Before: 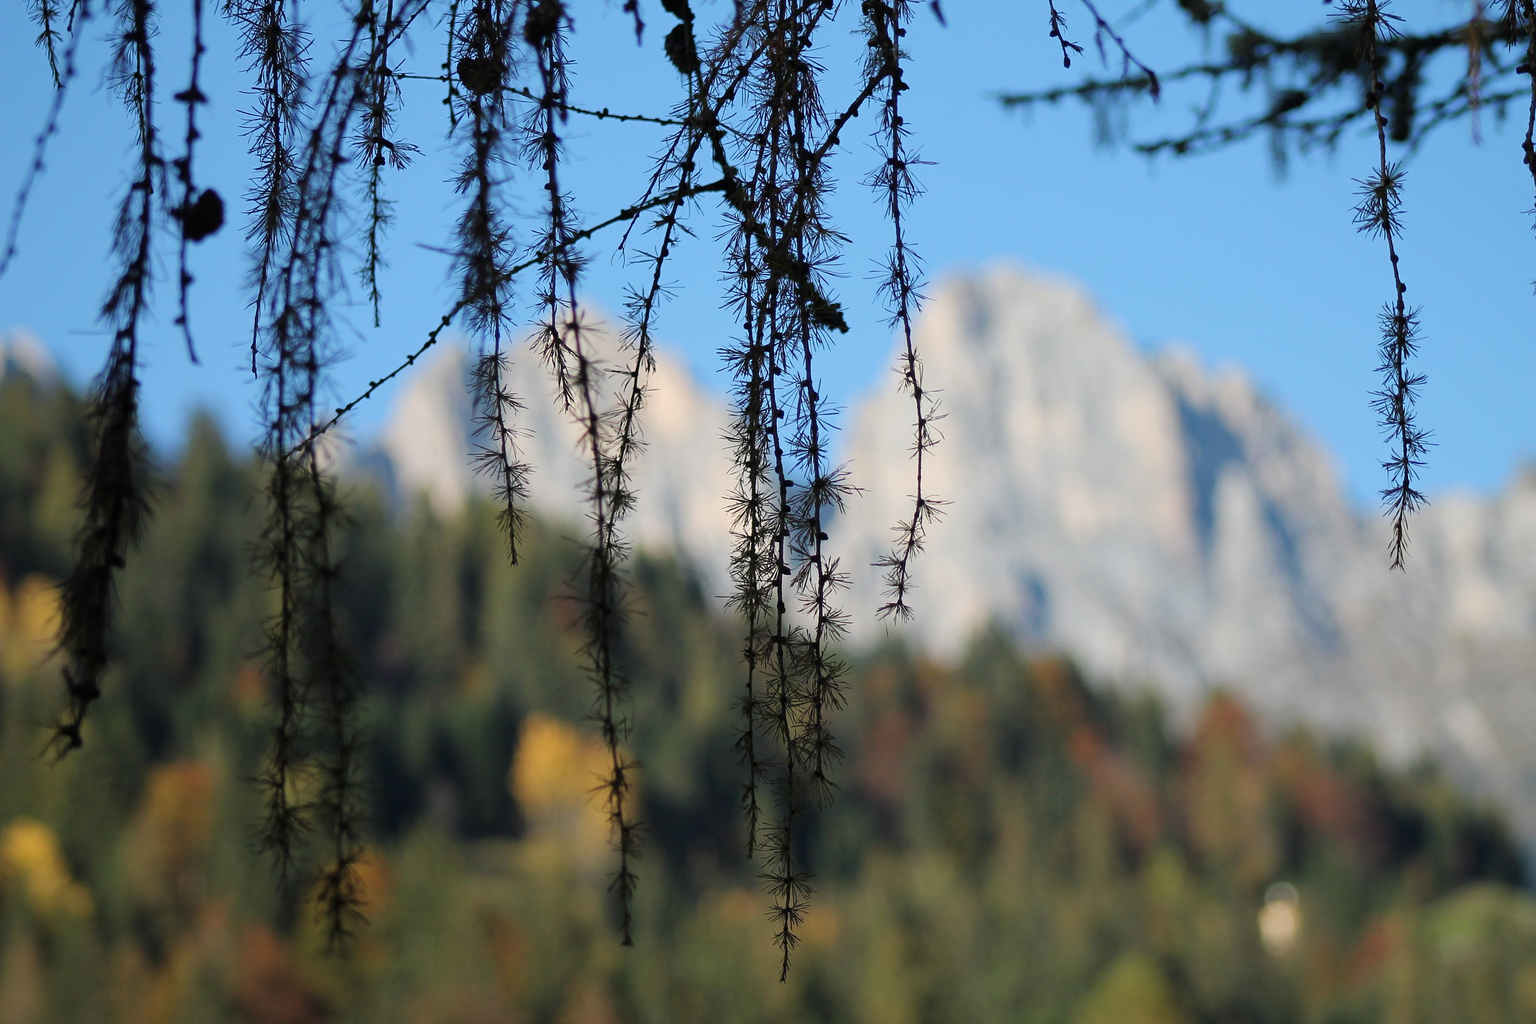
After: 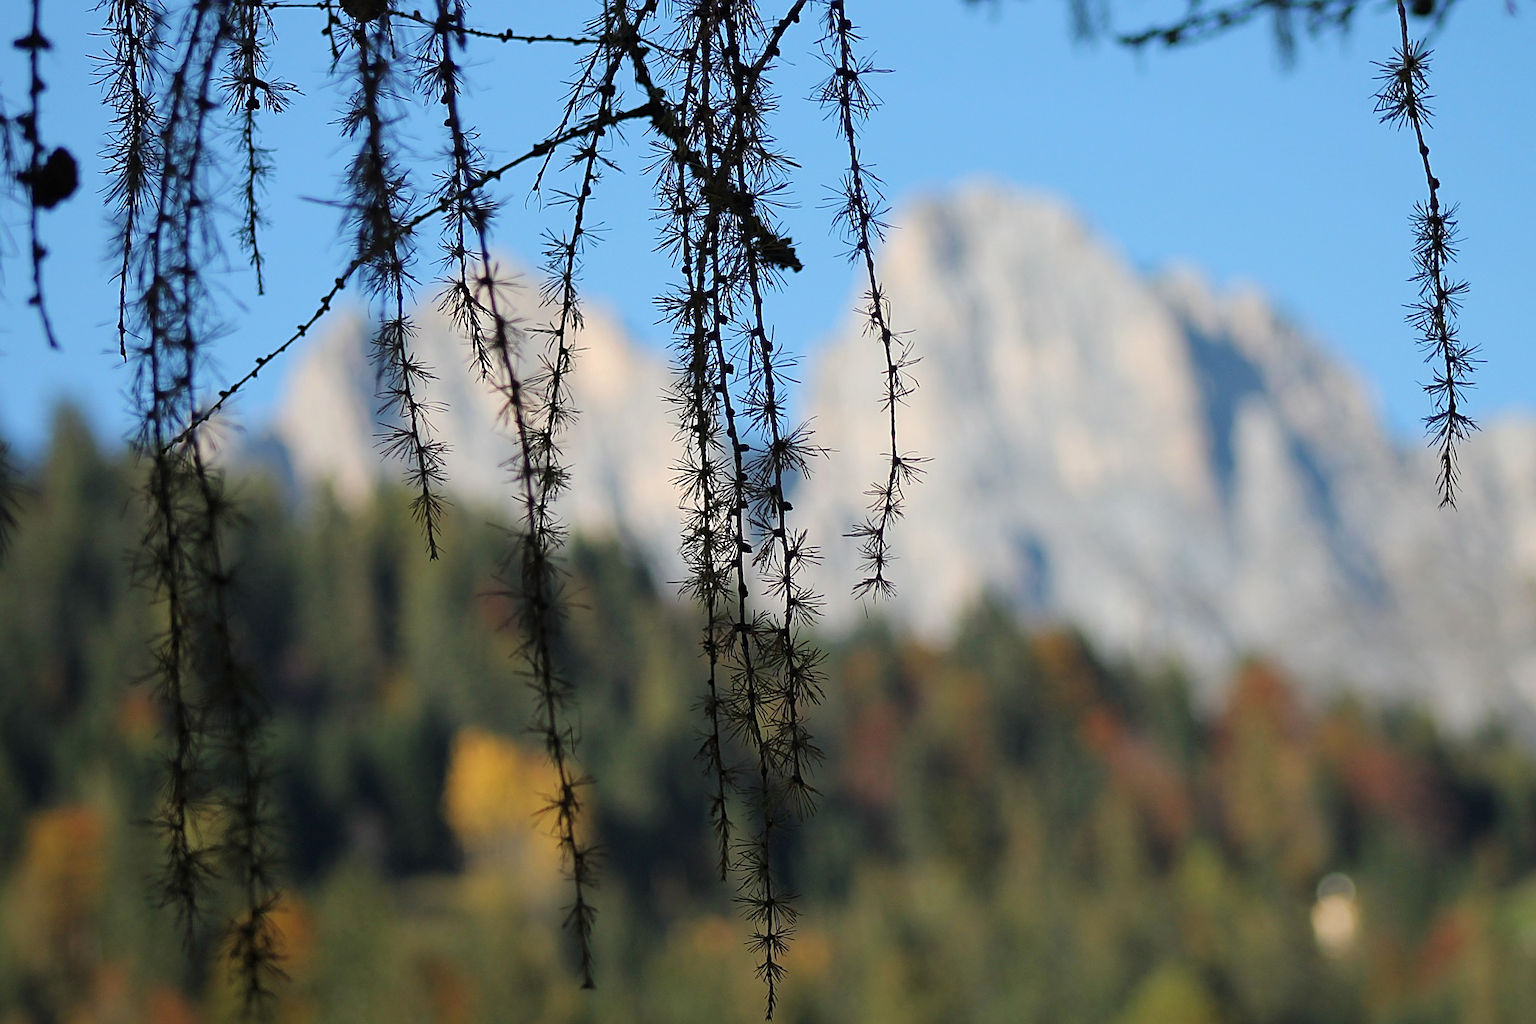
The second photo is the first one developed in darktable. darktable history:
crop and rotate: angle 3.23°, left 5.747%, top 5.718%
color zones: curves: ch1 [(0, 0.523) (0.143, 0.545) (0.286, 0.52) (0.429, 0.506) (0.571, 0.503) (0.714, 0.503) (0.857, 0.508) (1, 0.523)]
sharpen: on, module defaults
